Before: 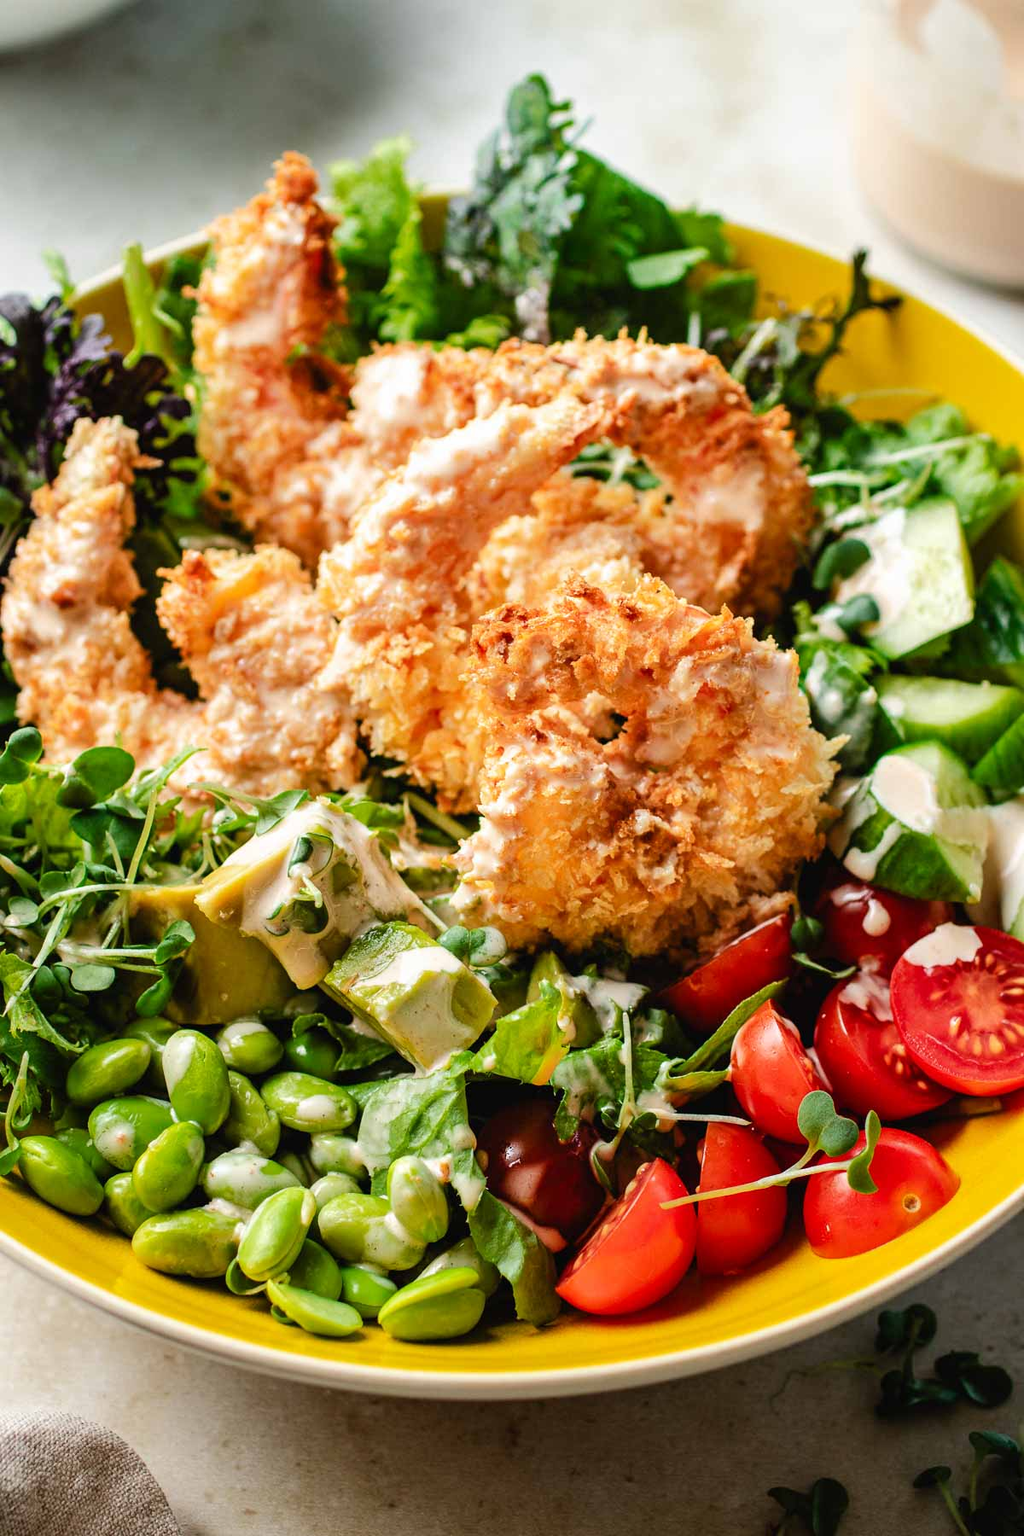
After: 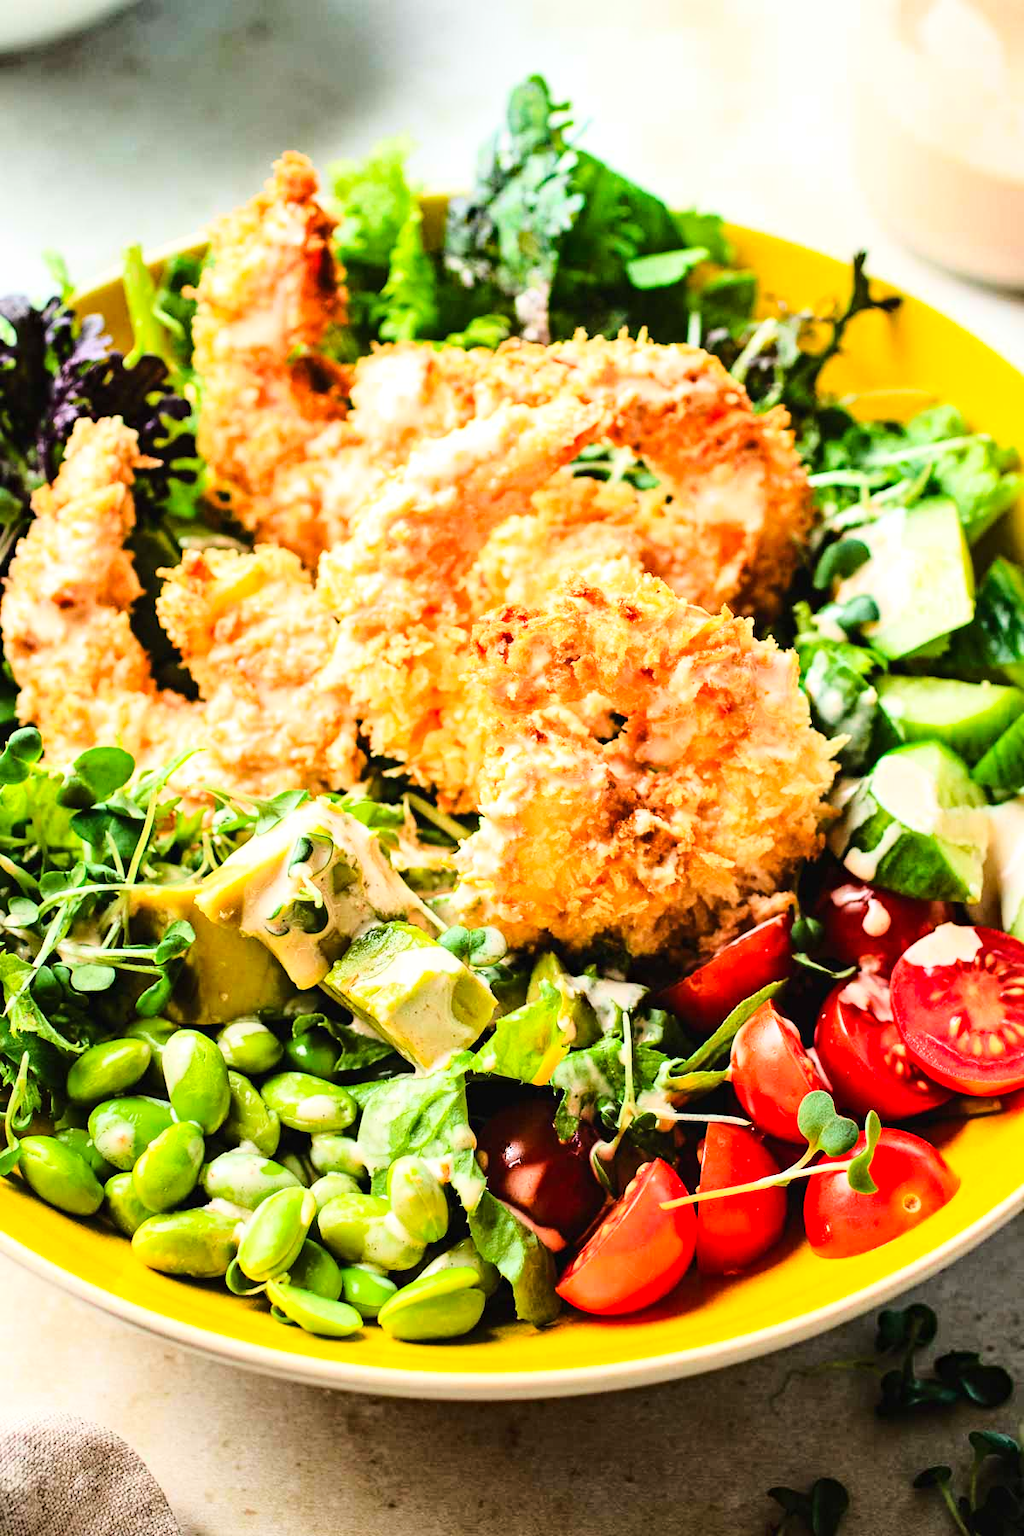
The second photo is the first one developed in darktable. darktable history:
exposure: exposure 0.15 EV, compensate highlight preservation false
base curve: curves: ch0 [(0, 0) (0.032, 0.037) (0.105, 0.228) (0.435, 0.76) (0.856, 0.983) (1, 1)]
haze removal: adaptive false
